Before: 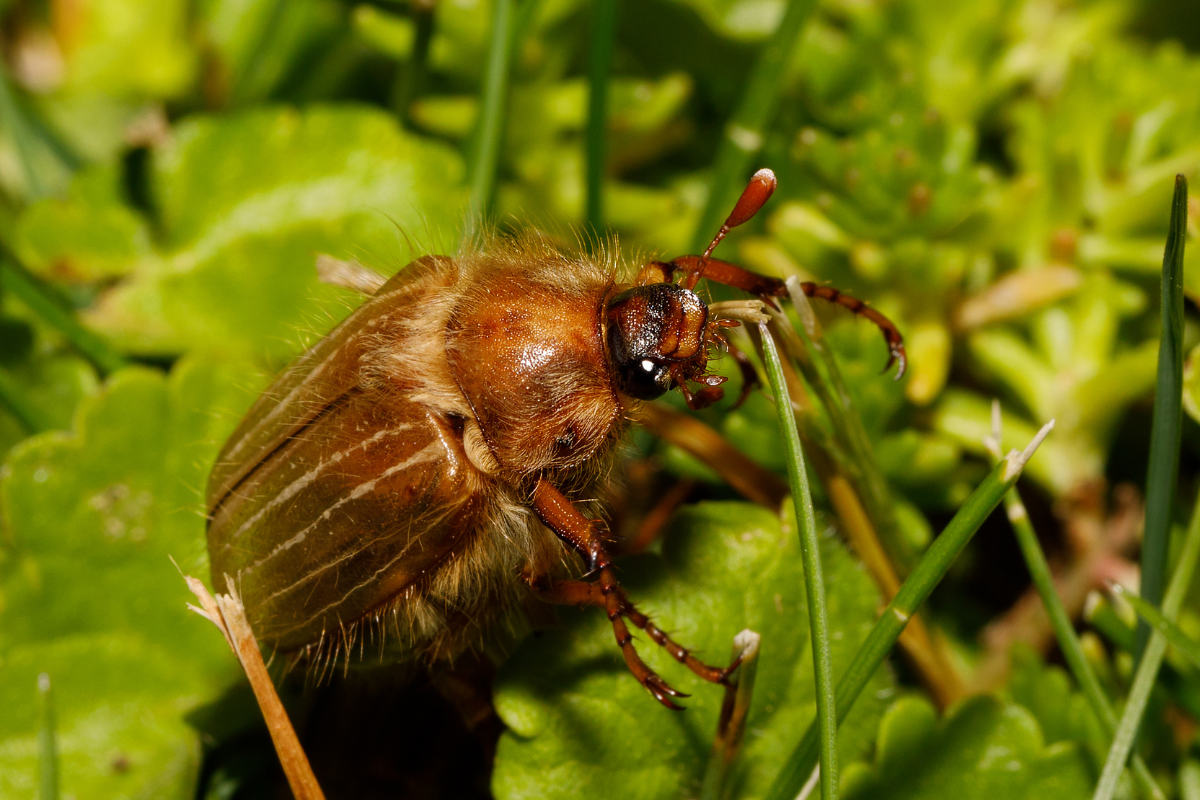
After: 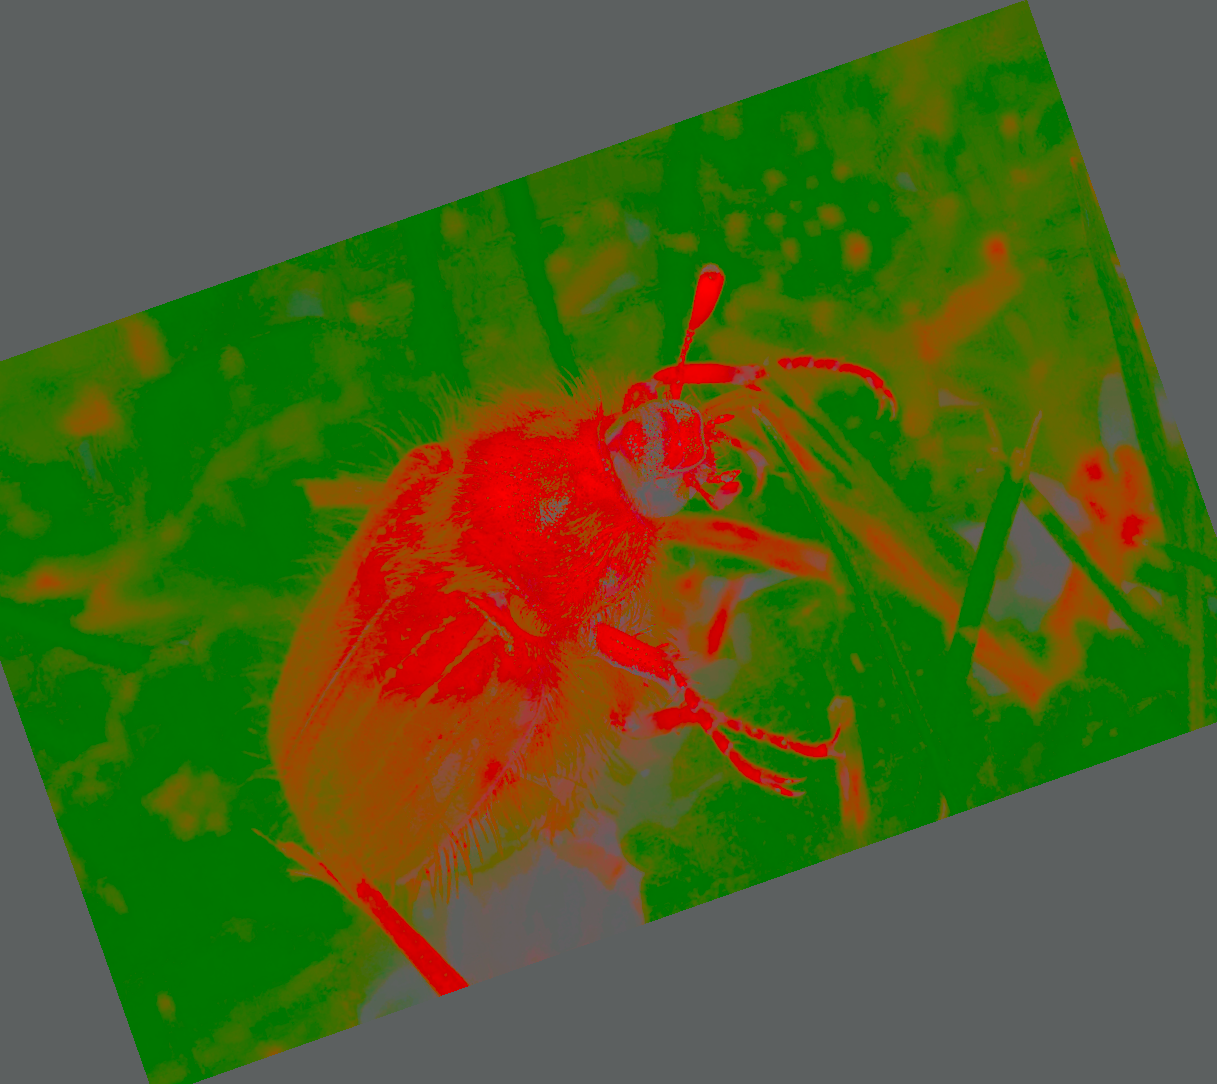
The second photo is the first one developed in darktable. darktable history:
exposure: exposure 1.15 EV, compensate highlight preservation false
rotate and perspective: rotation 0.679°, lens shift (horizontal) 0.136, crop left 0.009, crop right 0.991, crop top 0.078, crop bottom 0.95
crop and rotate: angle 19.43°, left 6.812%, right 4.125%, bottom 1.087%
tone curve: curves: ch0 [(0, 0.003) (0.211, 0.174) (0.482, 0.519) (0.843, 0.821) (0.992, 0.971)]; ch1 [(0, 0) (0.276, 0.206) (0.393, 0.364) (0.482, 0.477) (0.506, 0.5) (0.523, 0.523) (0.572, 0.592) (0.635, 0.665) (0.695, 0.759) (1, 1)]; ch2 [(0, 0) (0.438, 0.456) (0.498, 0.497) (0.536, 0.527) (0.562, 0.584) (0.619, 0.602) (0.698, 0.698) (1, 1)], color space Lab, independent channels, preserve colors none
contrast brightness saturation: contrast -0.99, brightness -0.17, saturation 0.75
